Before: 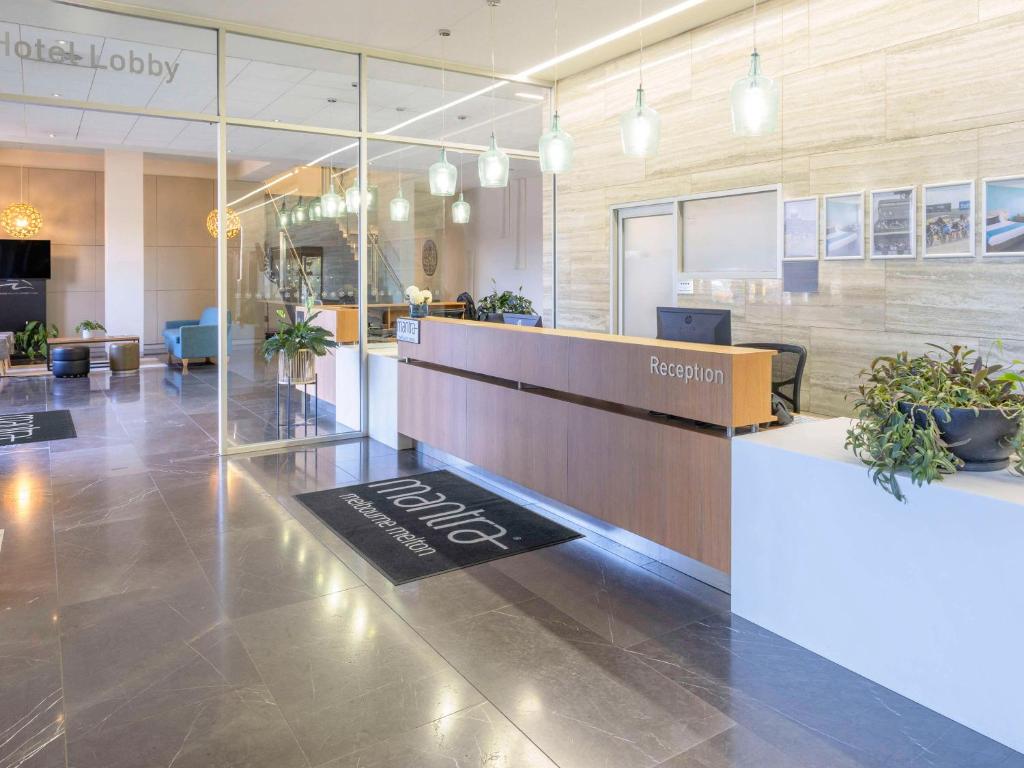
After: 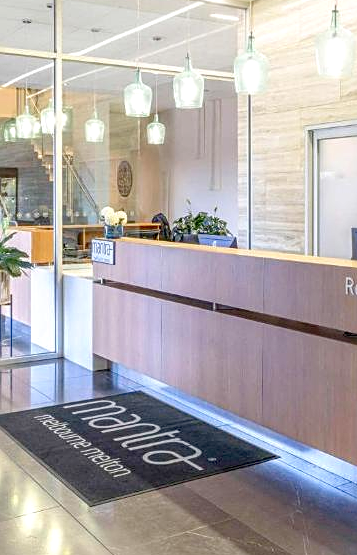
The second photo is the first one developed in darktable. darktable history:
local contrast: detail 130%
contrast brightness saturation: brightness -0.088
sharpen: on, module defaults
crop and rotate: left 29.84%, top 10.302%, right 35.295%, bottom 17.316%
levels: levels [0, 0.43, 0.984]
